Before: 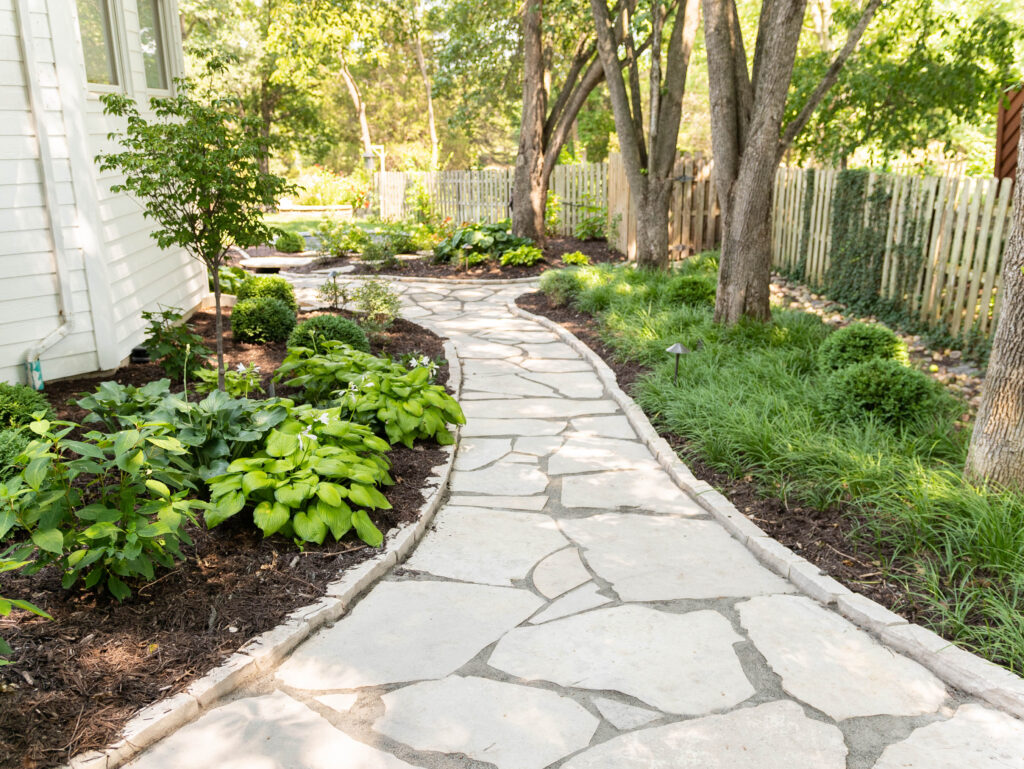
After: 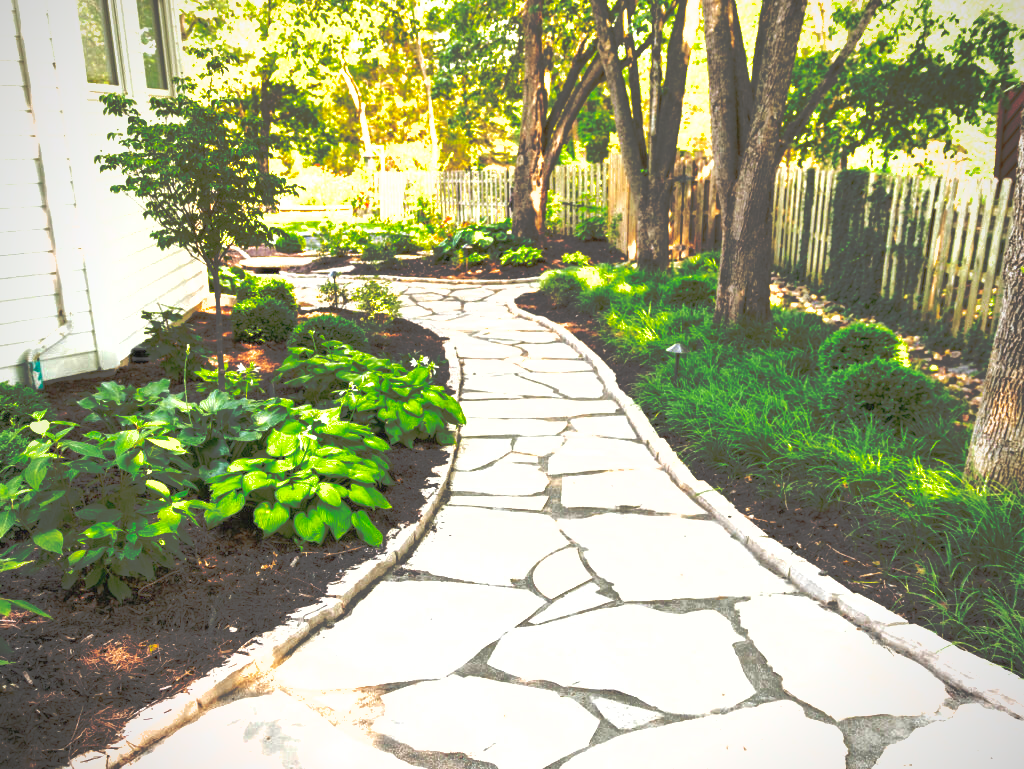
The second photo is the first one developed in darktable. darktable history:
shadows and highlights: on, module defaults
exposure: black level correction 0, exposure 0.7 EV, compensate exposure bias true, compensate highlight preservation false
vignetting: fall-off radius 60.92%
tone curve: curves: ch0 [(0, 0) (0.003, 0.032) (0.53, 0.368) (0.901, 0.866) (1, 1)], preserve colors none
